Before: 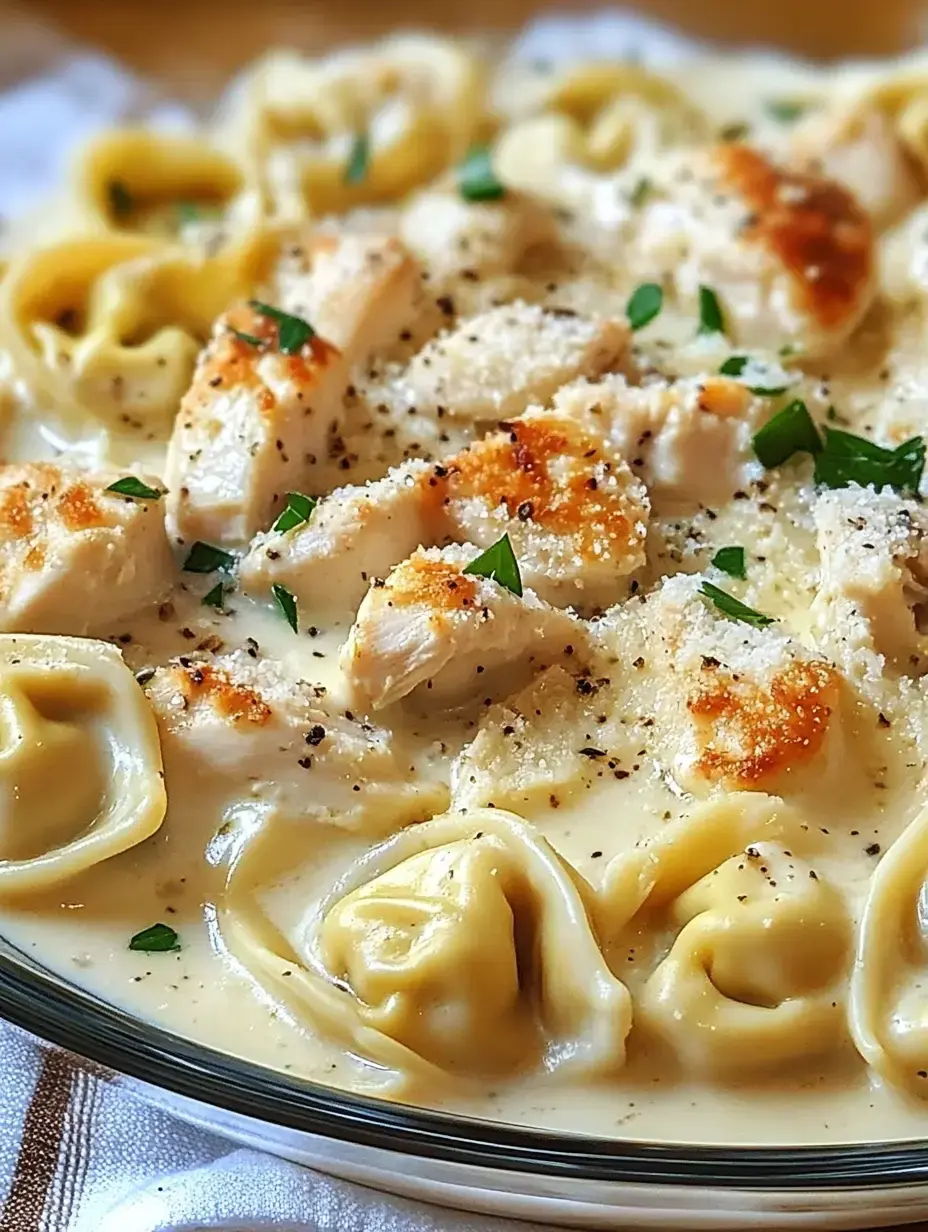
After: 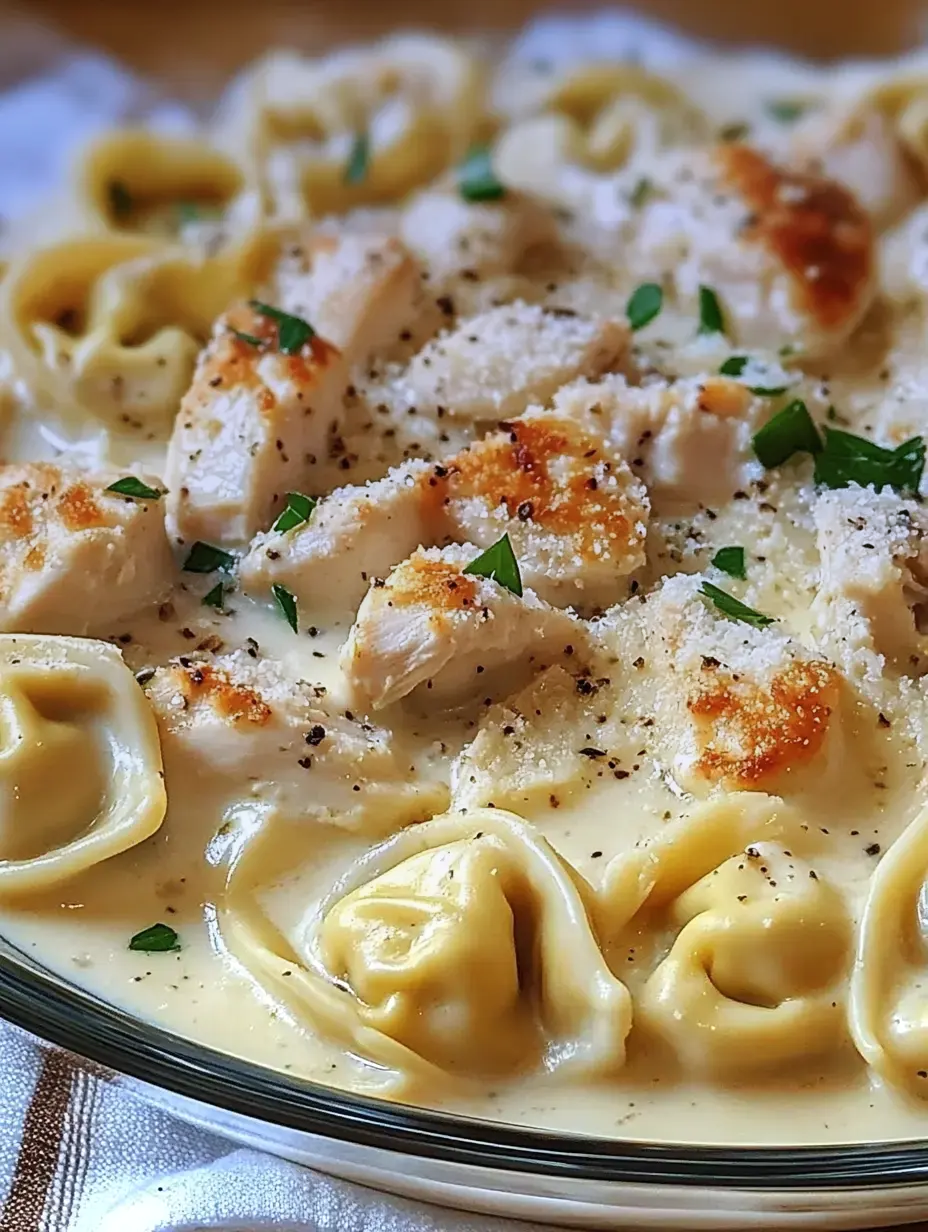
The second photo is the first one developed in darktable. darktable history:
shadows and highlights: shadows 12, white point adjustment 1.2, highlights -0.36, soften with gaussian
graduated density: hue 238.83°, saturation 50%
